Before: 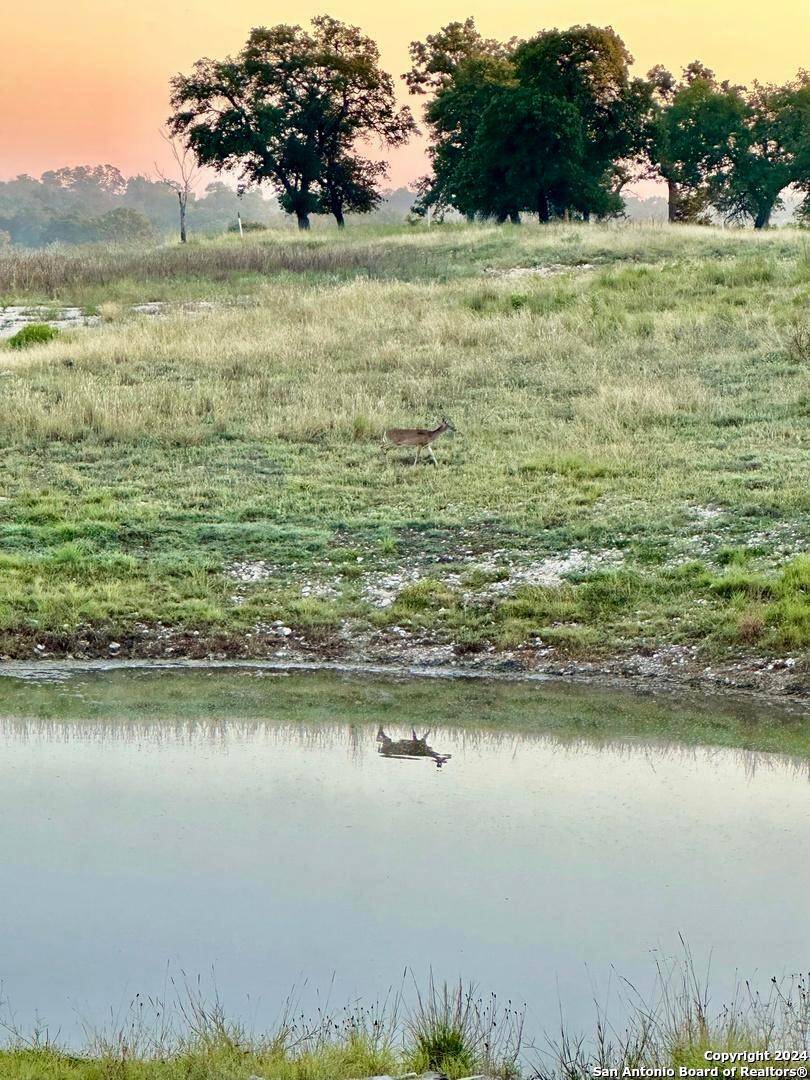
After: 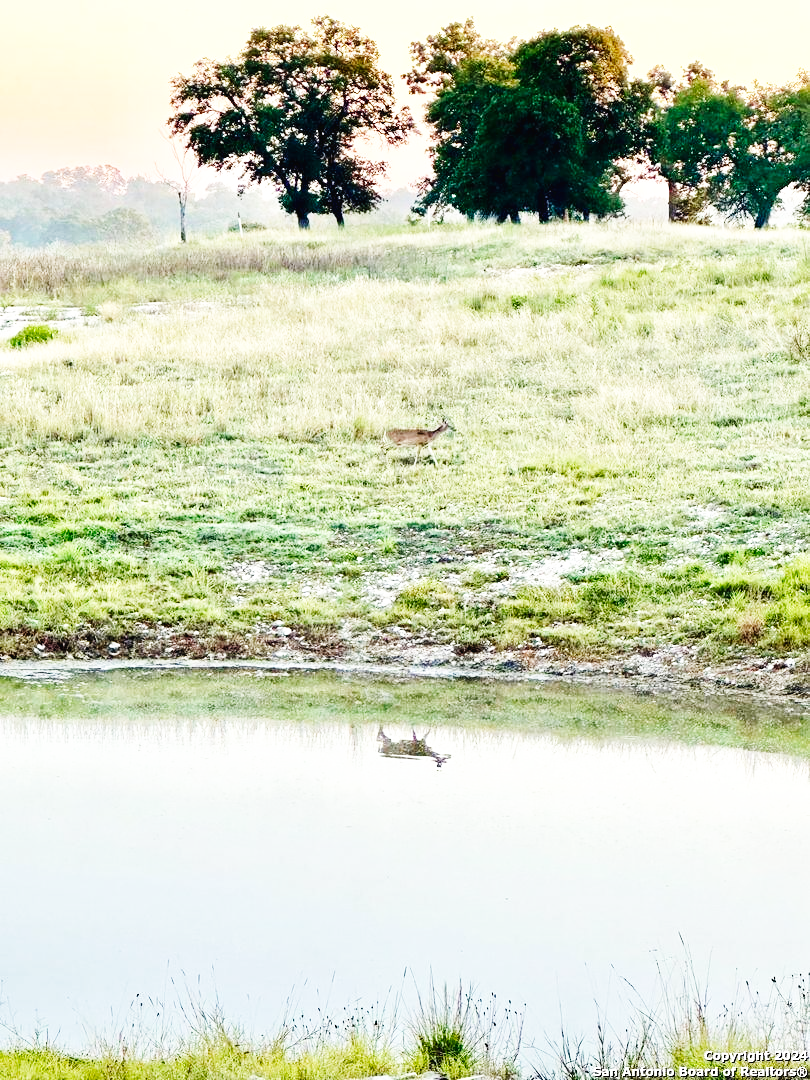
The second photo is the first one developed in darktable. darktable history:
base curve: curves: ch0 [(0, 0.003) (0.001, 0.002) (0.006, 0.004) (0.02, 0.022) (0.048, 0.086) (0.094, 0.234) (0.162, 0.431) (0.258, 0.629) (0.385, 0.8) (0.548, 0.918) (0.751, 0.988) (1, 1)], preserve colors none
exposure: exposure 0.131 EV, compensate highlight preservation false
